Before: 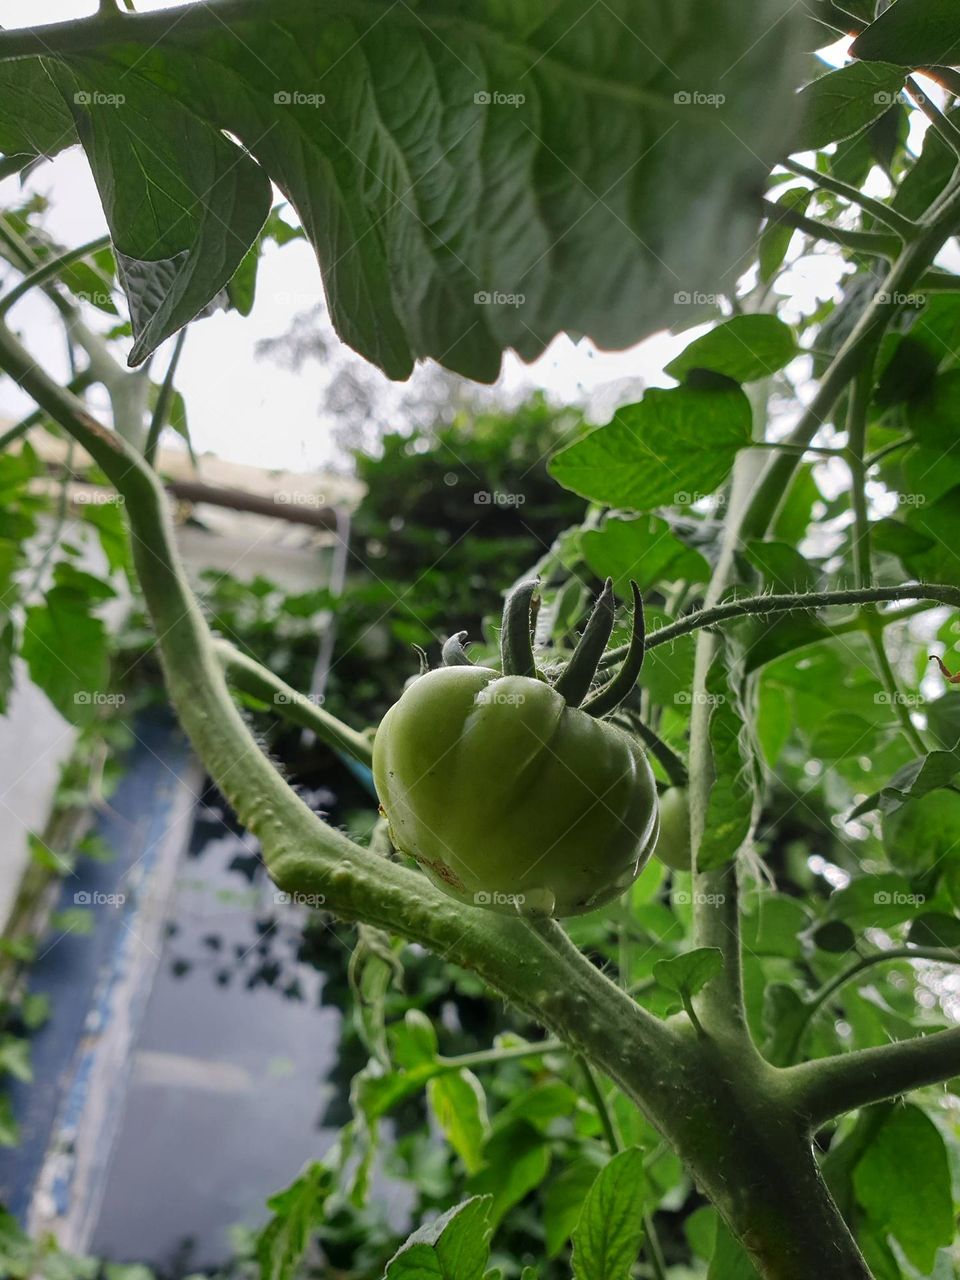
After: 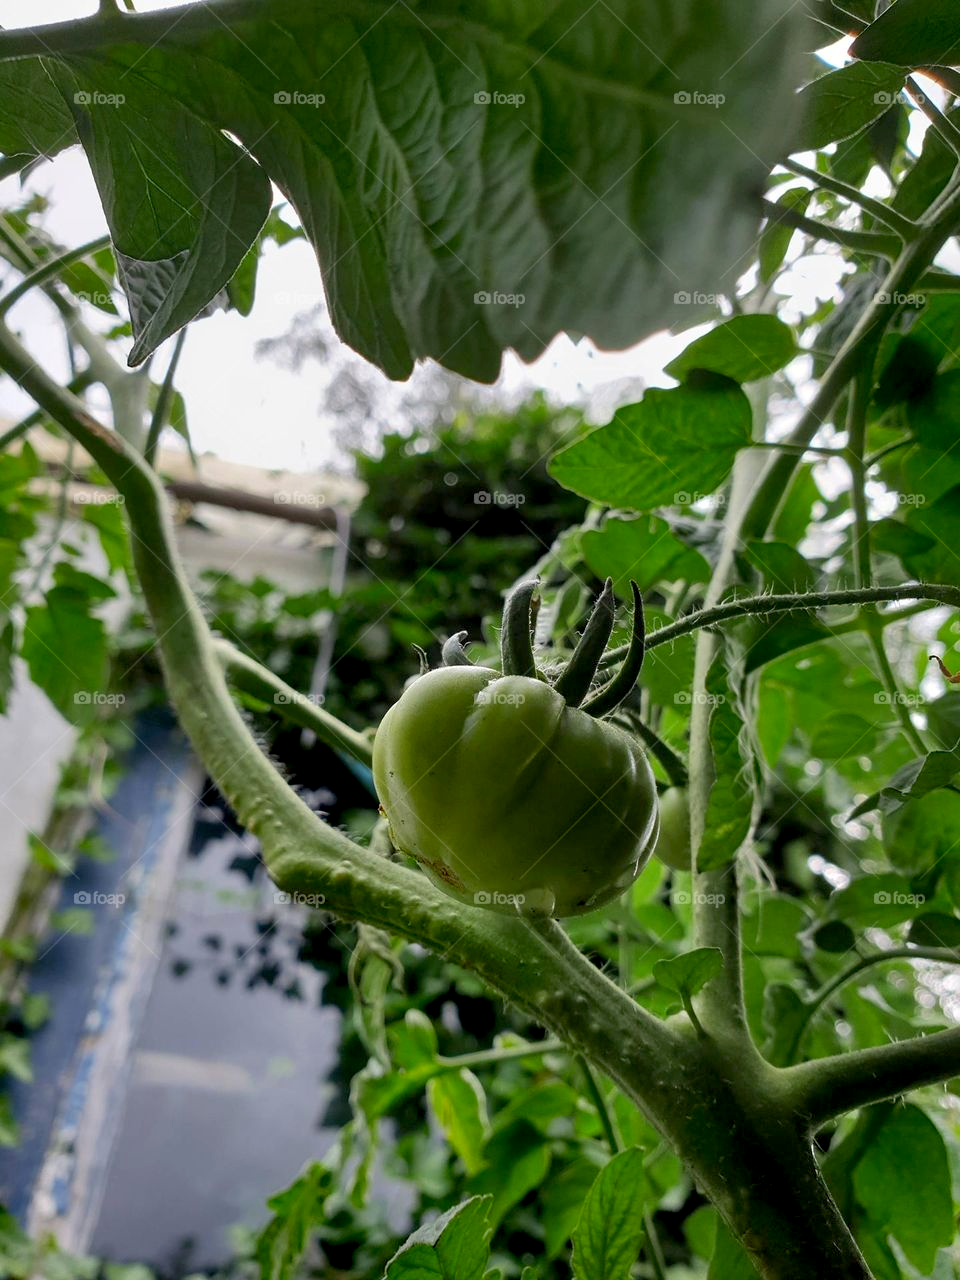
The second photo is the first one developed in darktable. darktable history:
exposure: black level correction 0.009, exposure 0.015 EV, compensate highlight preservation false
